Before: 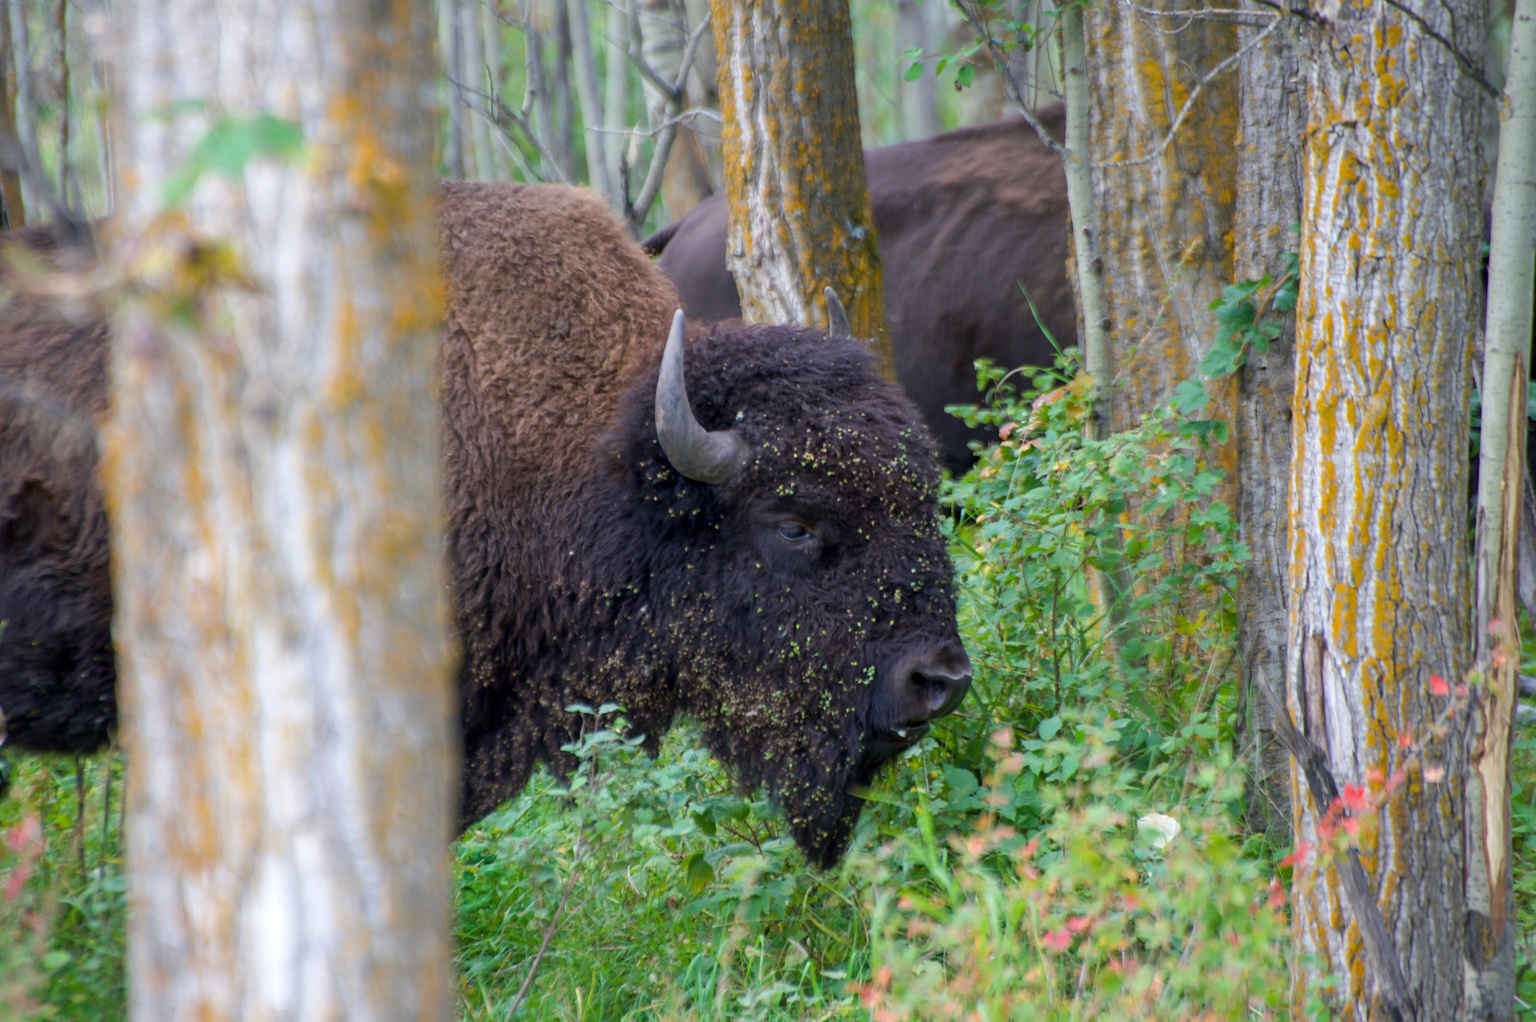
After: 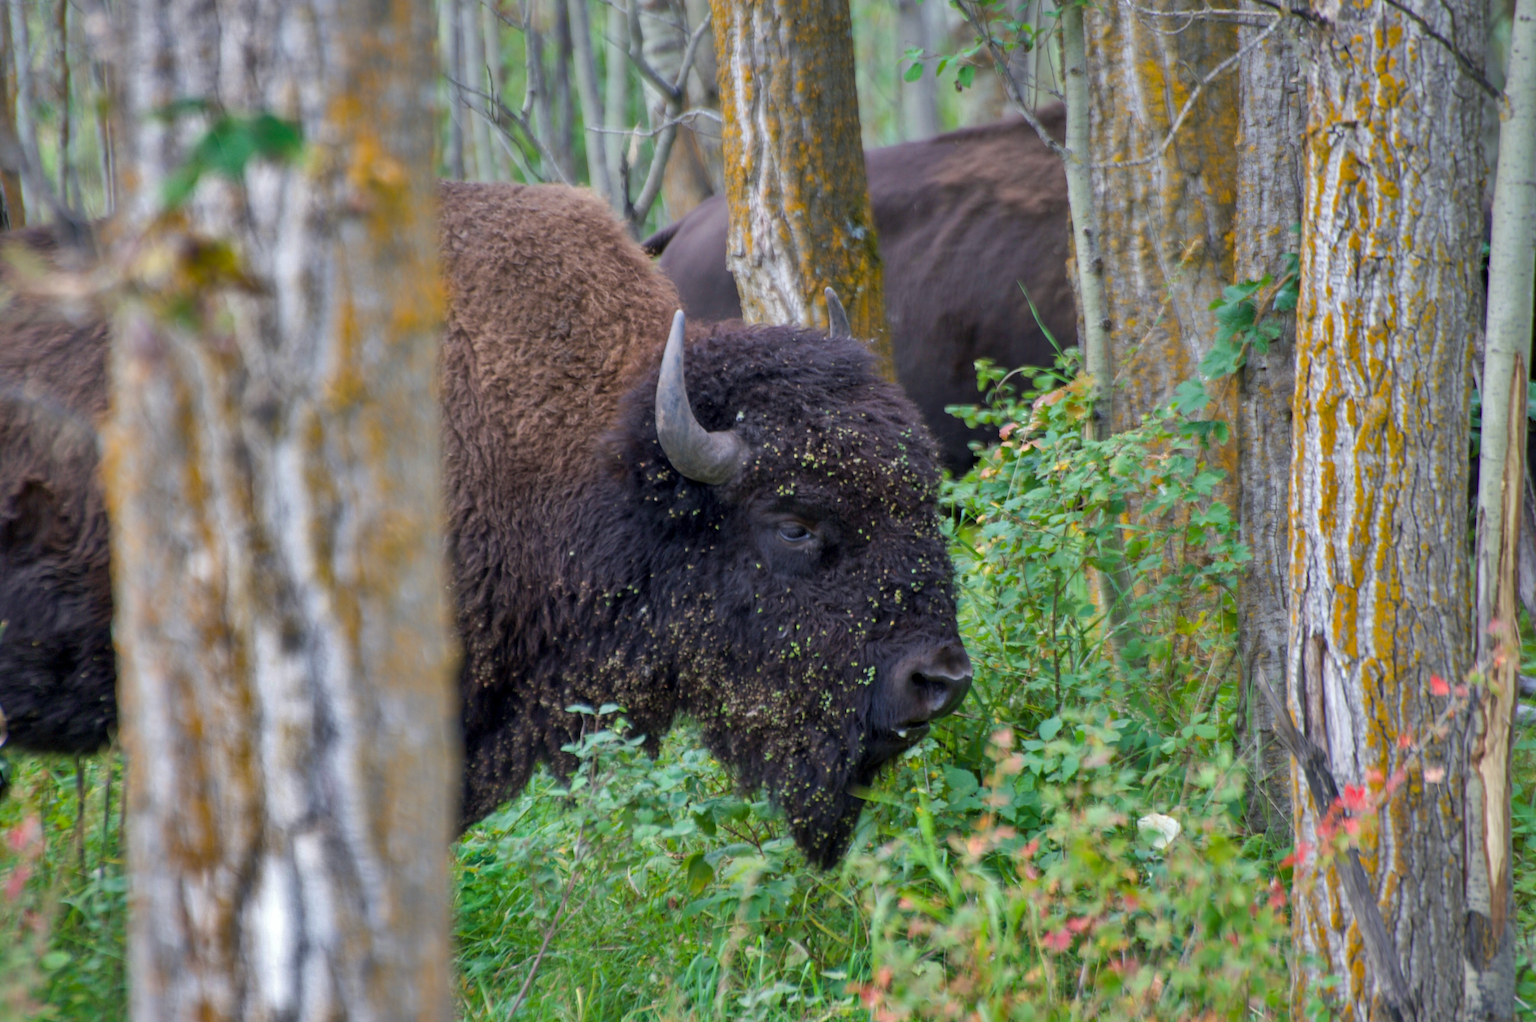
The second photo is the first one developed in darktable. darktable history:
shadows and highlights: shadows 20.77, highlights -82.76, soften with gaussian
